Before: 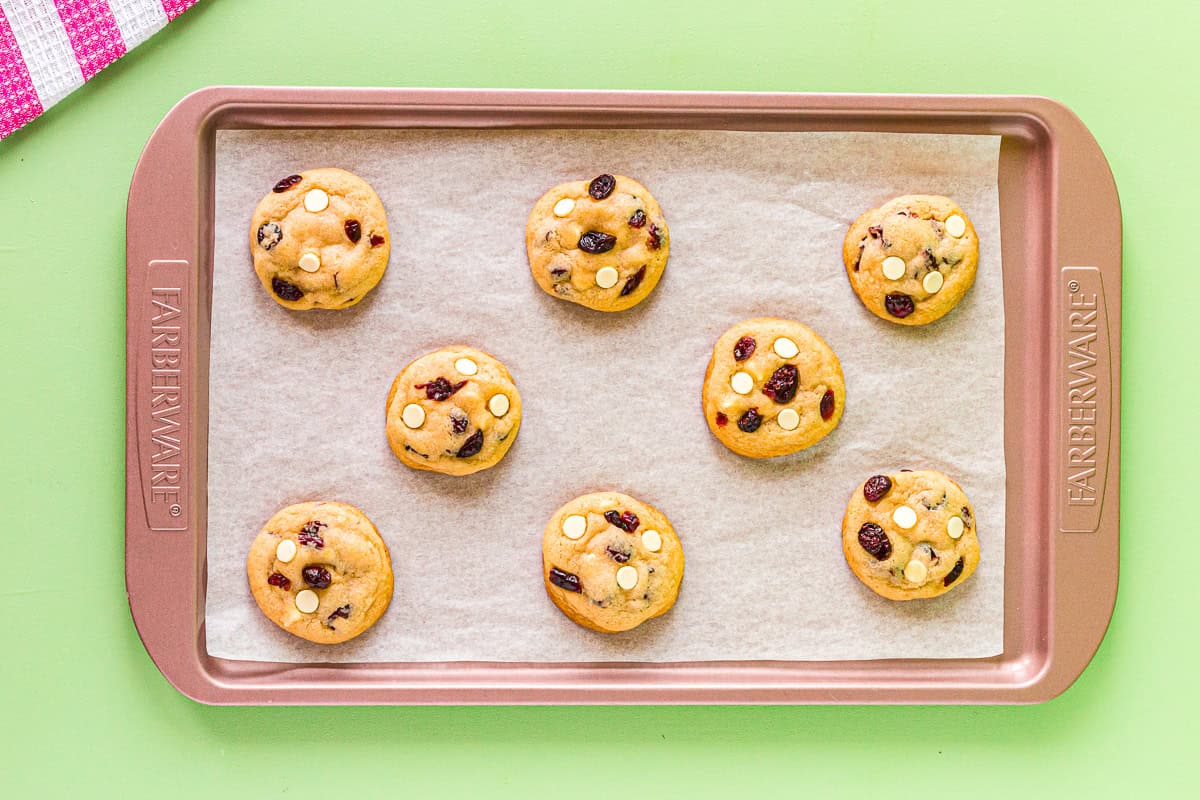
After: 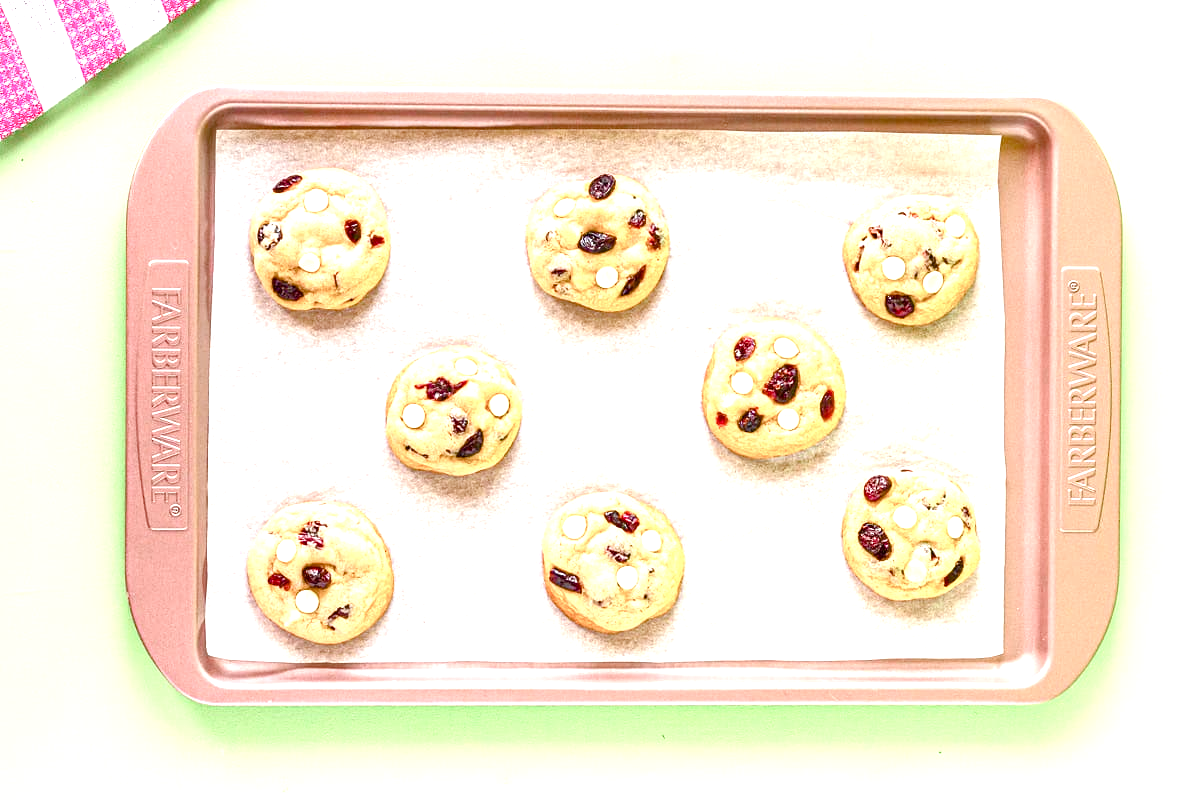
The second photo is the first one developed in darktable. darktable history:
color balance rgb: perceptual saturation grading › global saturation 20%, perceptual saturation grading › highlights -50.511%, perceptual saturation grading › shadows 31.106%
exposure: black level correction 0, exposure 1 EV, compensate exposure bias true, compensate highlight preservation false
tone equalizer: on, module defaults
